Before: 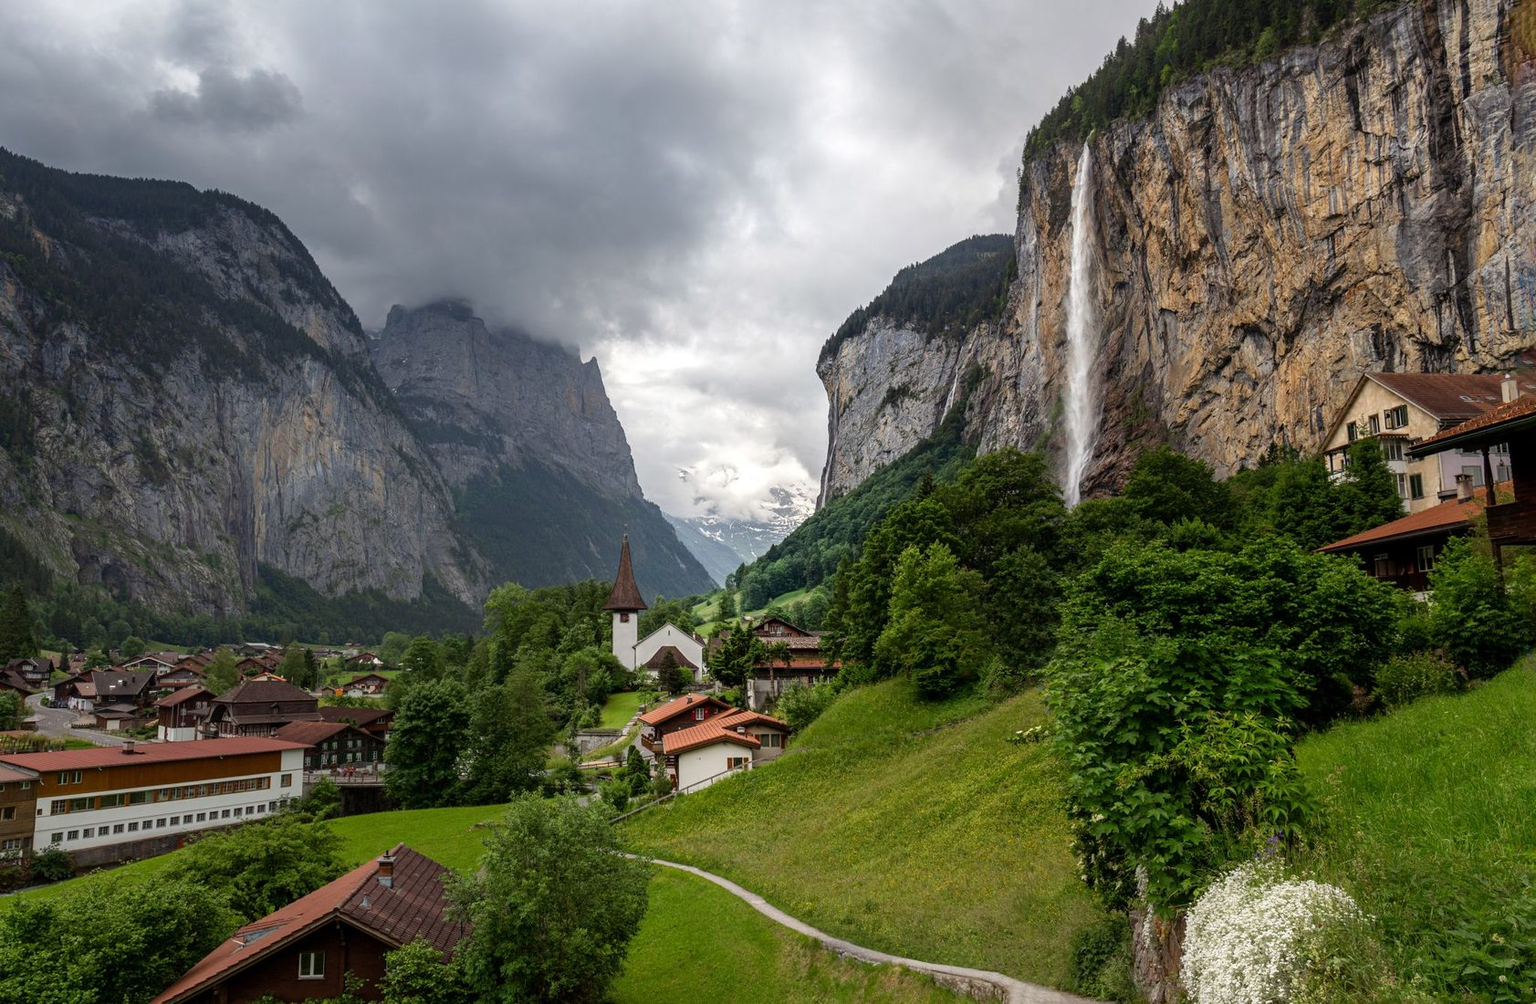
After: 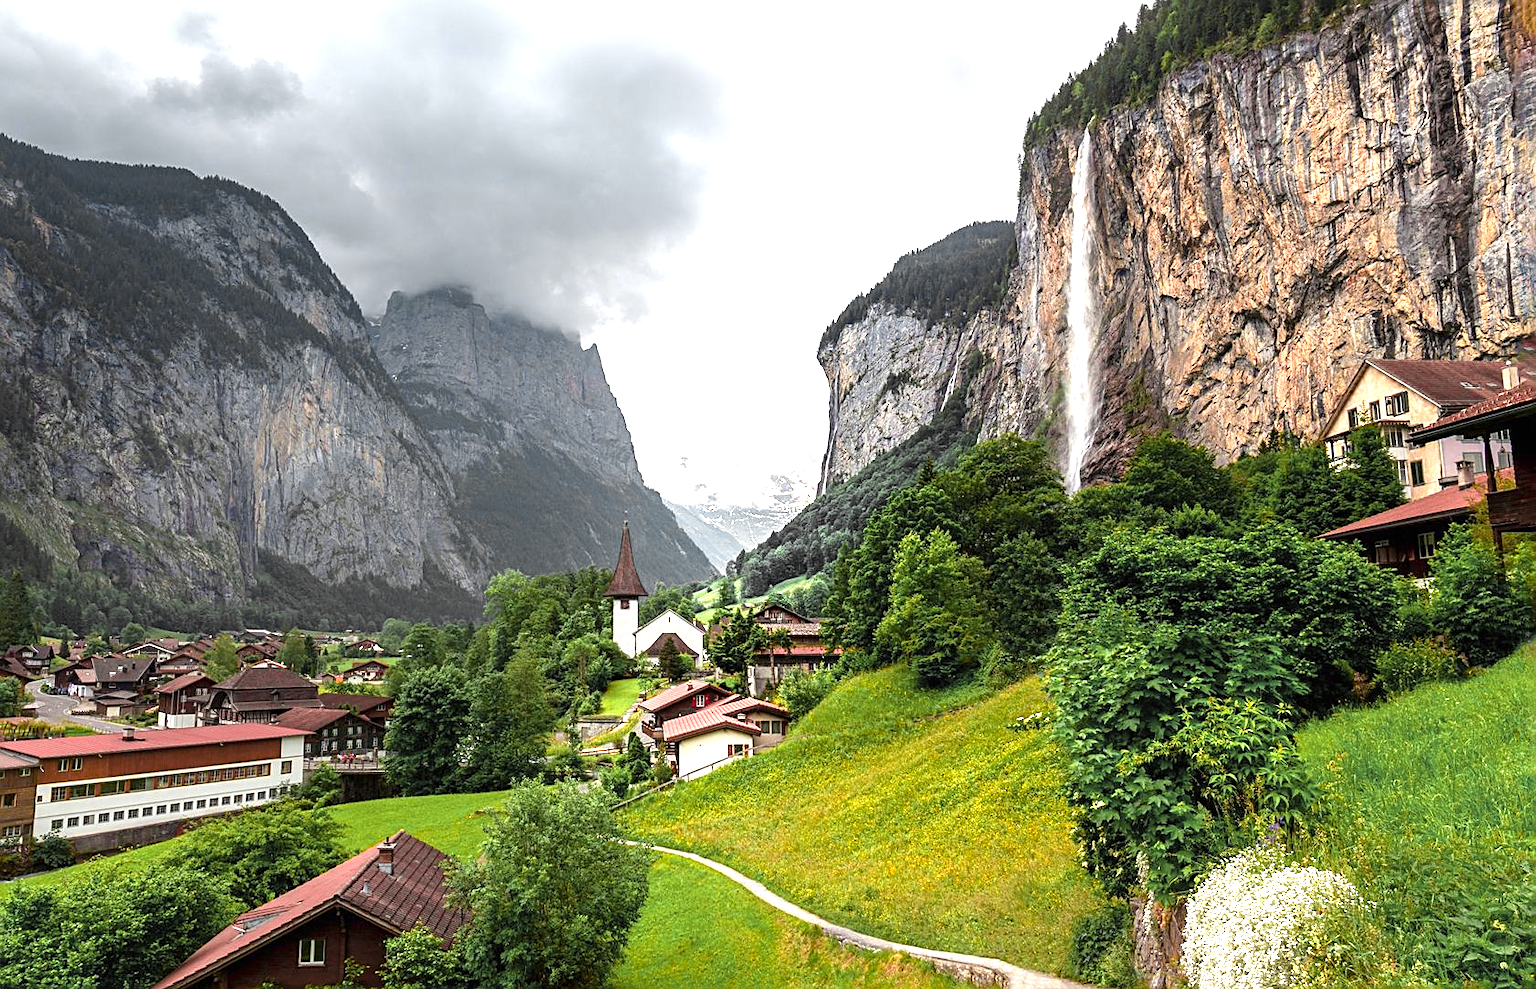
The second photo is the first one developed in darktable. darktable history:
exposure: black level correction 0, exposure 1.099 EV, compensate highlight preservation false
color zones: curves: ch0 [(0.257, 0.558) (0.75, 0.565)]; ch1 [(0.004, 0.857) (0.14, 0.416) (0.257, 0.695) (0.442, 0.032) (0.736, 0.266) (0.891, 0.741)]; ch2 [(0, 0.623) (0.112, 0.436) (0.271, 0.474) (0.516, 0.64) (0.743, 0.286)]
crop: top 1.401%, right 0.027%
sharpen: on, module defaults
